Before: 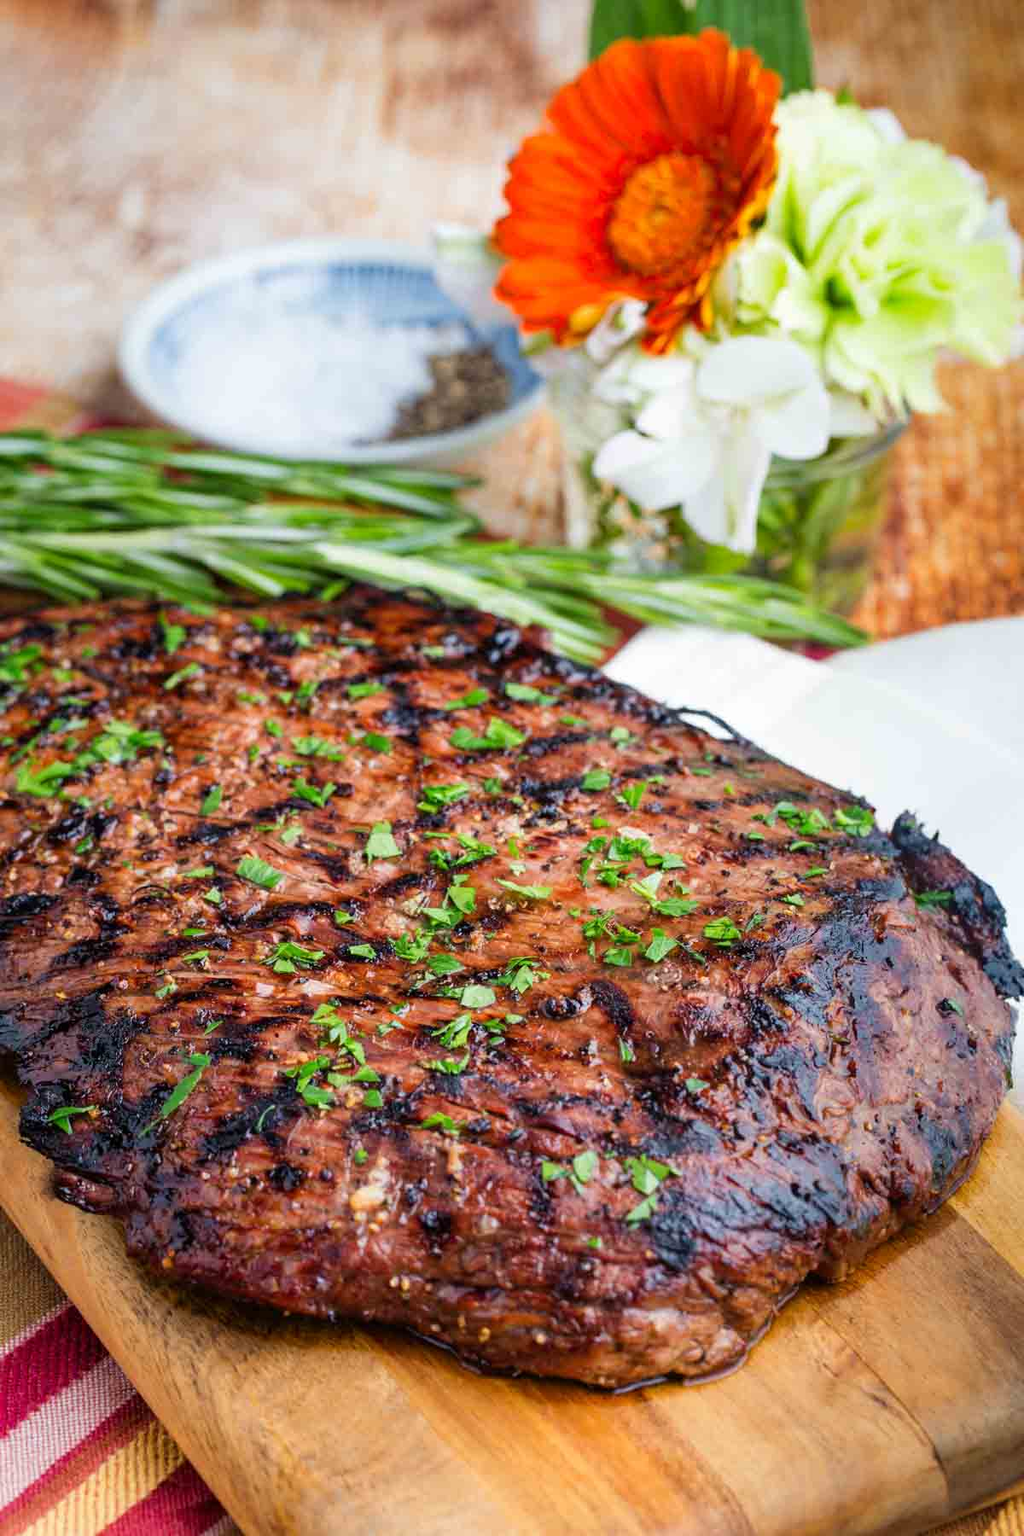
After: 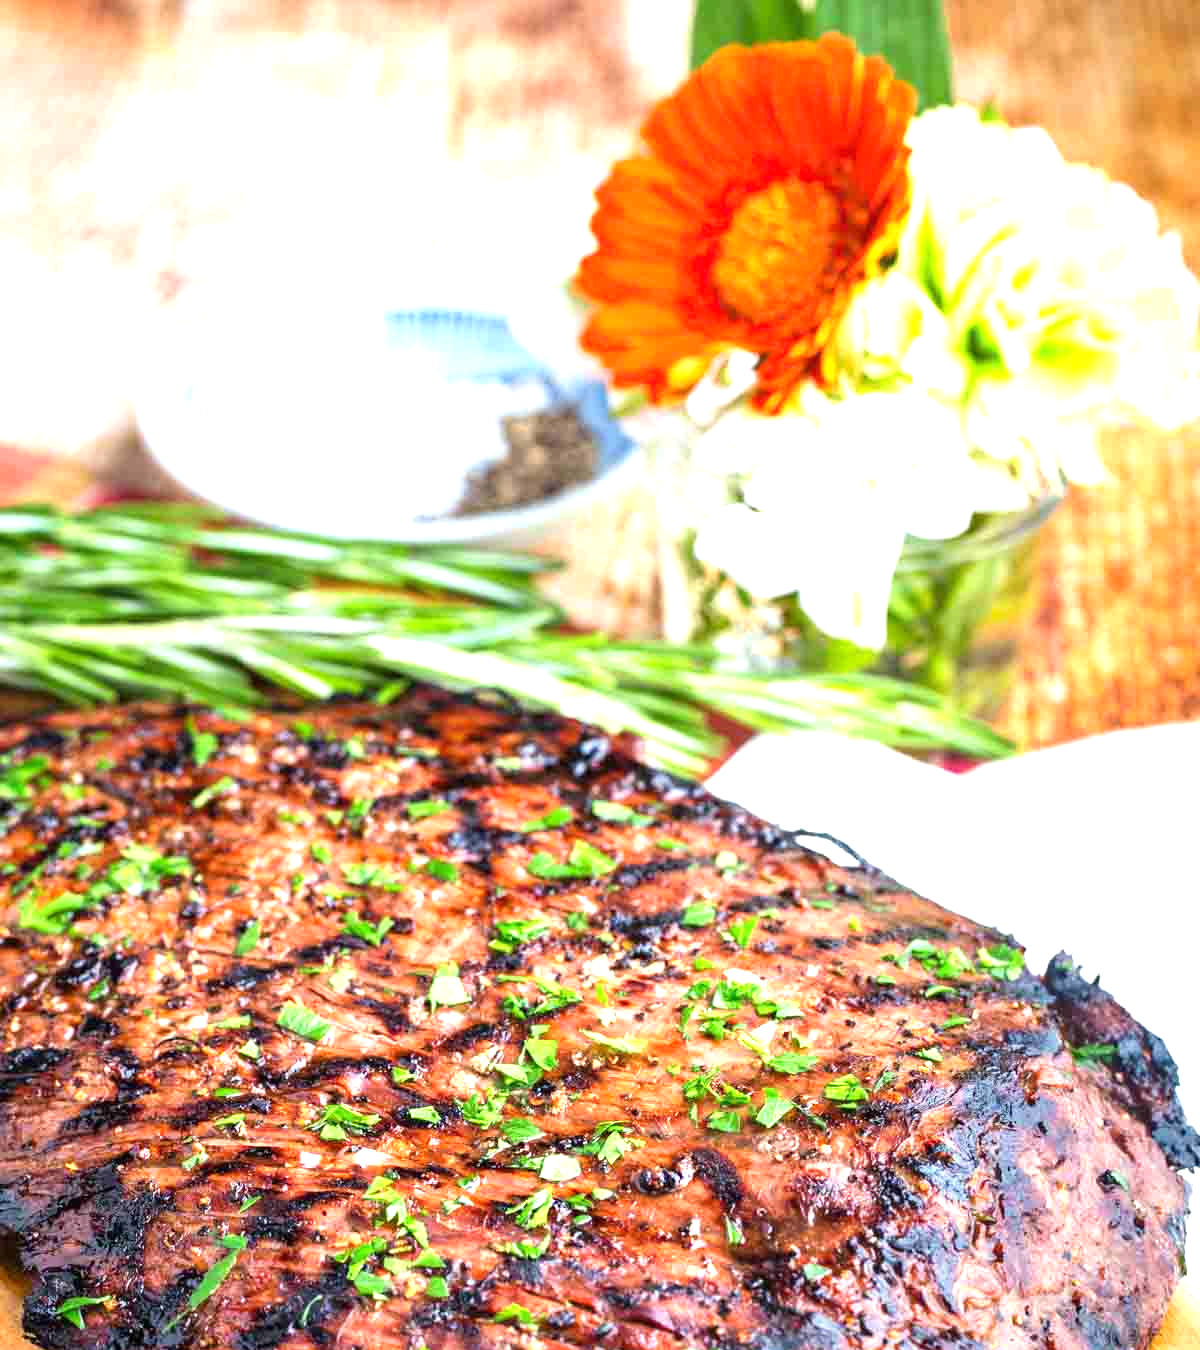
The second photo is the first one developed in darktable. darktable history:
exposure: black level correction 0, exposure 1.2 EV, compensate highlight preservation false
crop: bottom 24.988%
